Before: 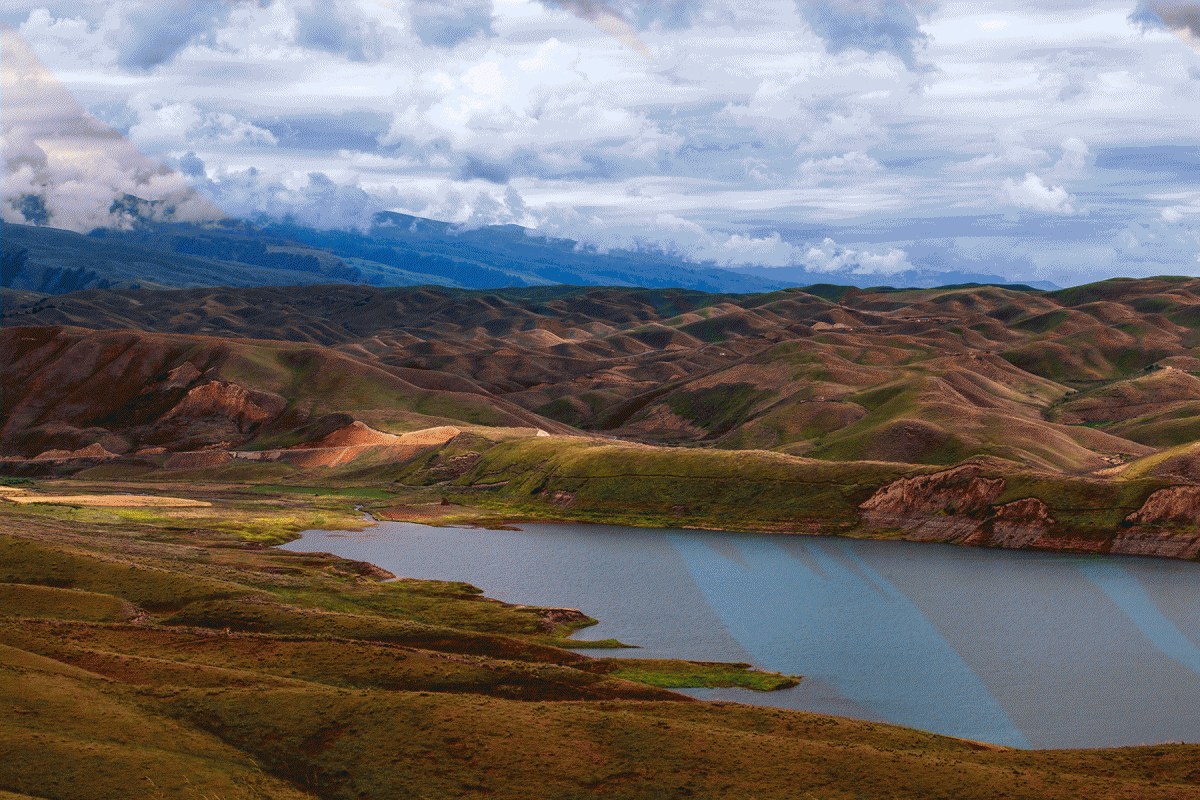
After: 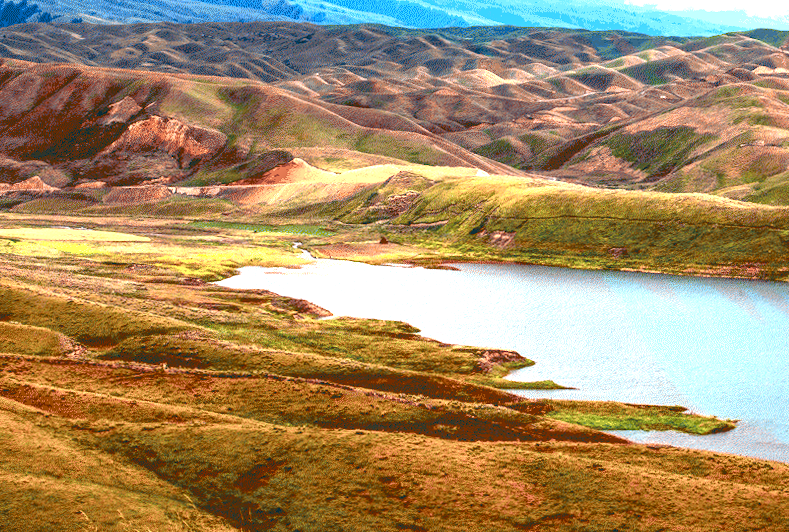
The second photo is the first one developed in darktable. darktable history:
crop and rotate: angle -0.87°, left 3.985%, top 31.977%, right 28.714%
local contrast: on, module defaults
color balance rgb: shadows lift › chroma 3.863%, shadows lift › hue 88.55°, highlights gain › luminance 5.707%, highlights gain › chroma 2.598%, highlights gain › hue 89.04°, perceptual saturation grading › global saturation 0.327%, perceptual saturation grading › highlights -19.955%, perceptual saturation grading › shadows 19.641%, perceptual brilliance grading › highlights 7.912%, perceptual brilliance grading › mid-tones 3.548%, perceptual brilliance grading › shadows 2.388%, global vibrance 16.136%, saturation formula JzAzBz (2021)
exposure: black level correction 0, exposure 2.099 EV, compensate highlight preservation false
color zones: curves: ch0 [(0, 0.425) (0.143, 0.422) (0.286, 0.42) (0.429, 0.419) (0.571, 0.419) (0.714, 0.42) (0.857, 0.422) (1, 0.425)]
